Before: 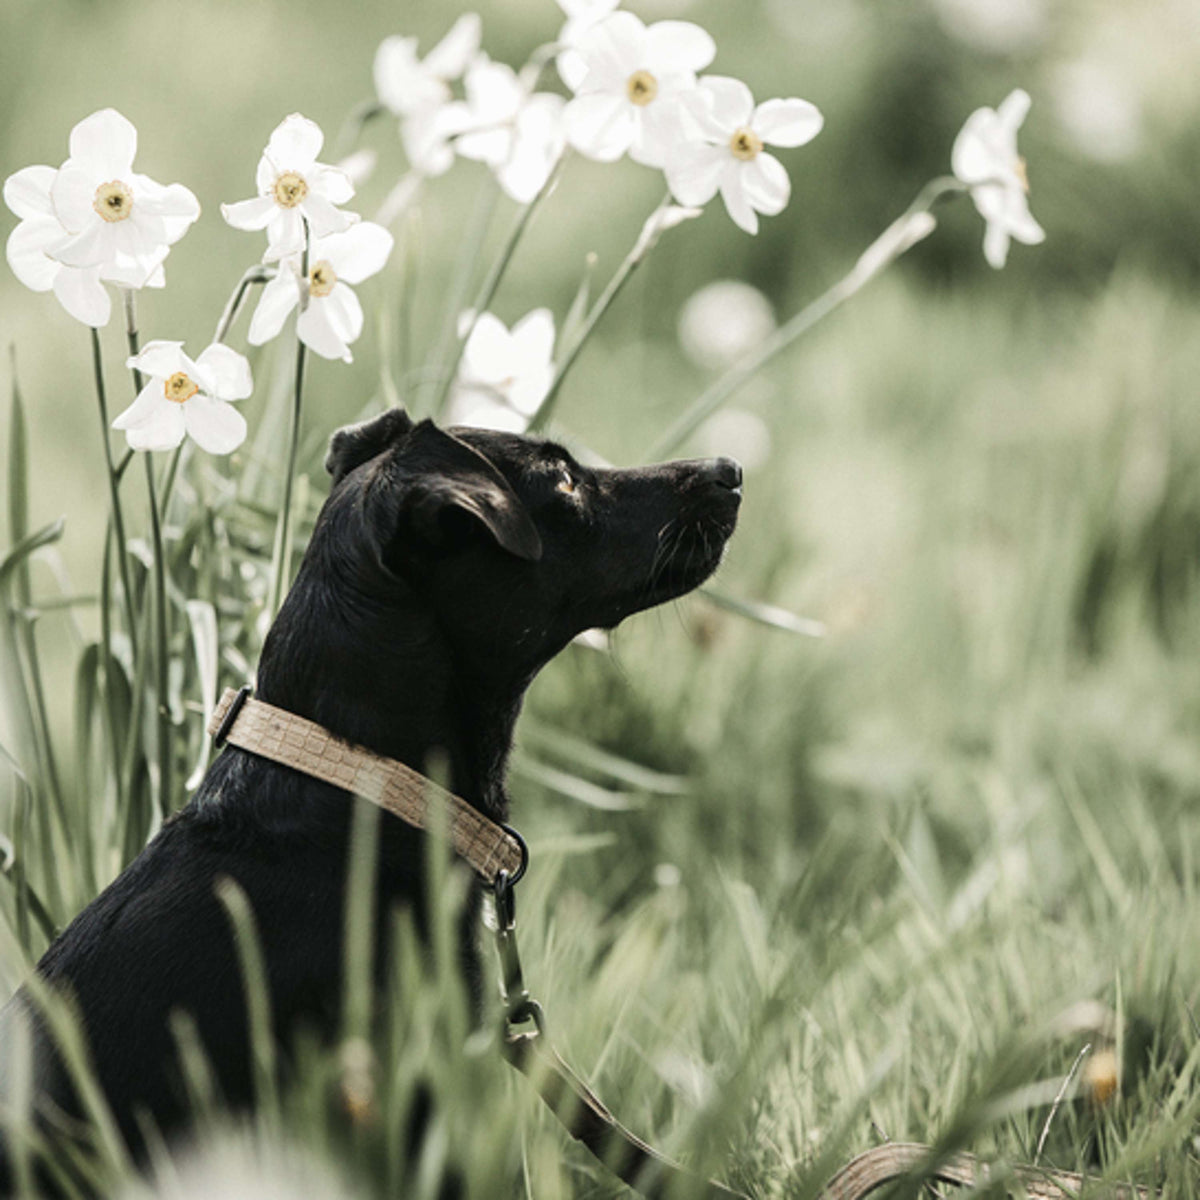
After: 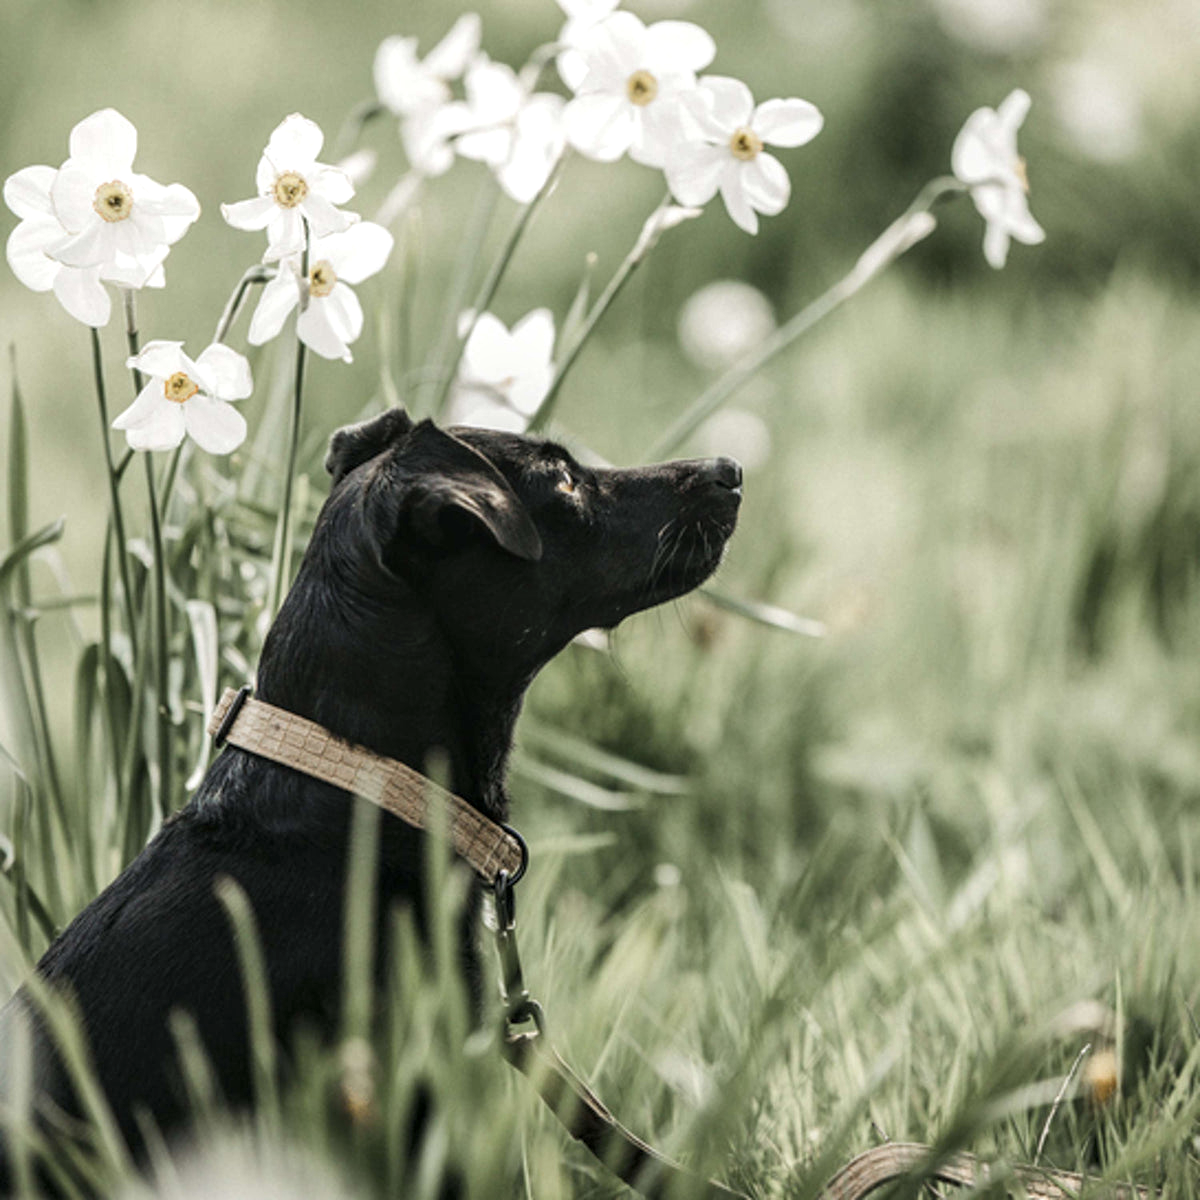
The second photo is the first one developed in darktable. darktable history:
local contrast: on, module defaults
shadows and highlights: shadows 25.62, highlights -23.59
